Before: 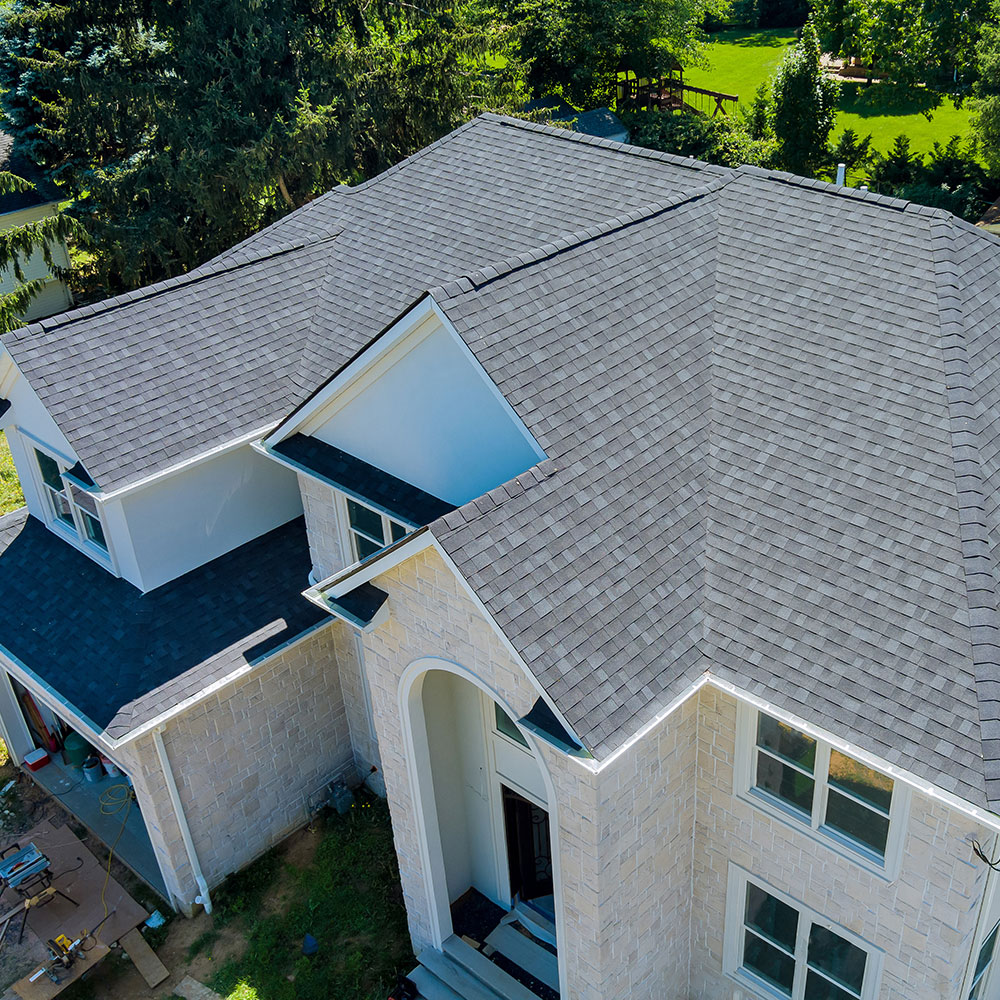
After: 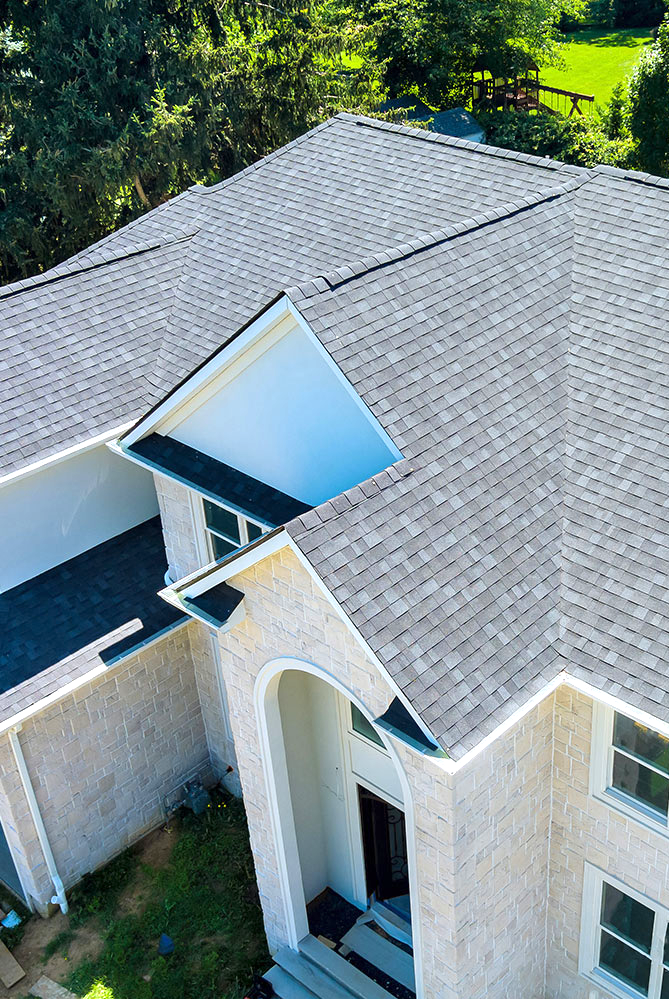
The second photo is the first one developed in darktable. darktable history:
exposure: exposure 0.748 EV, compensate highlight preservation false
crop and rotate: left 14.44%, right 18.636%
